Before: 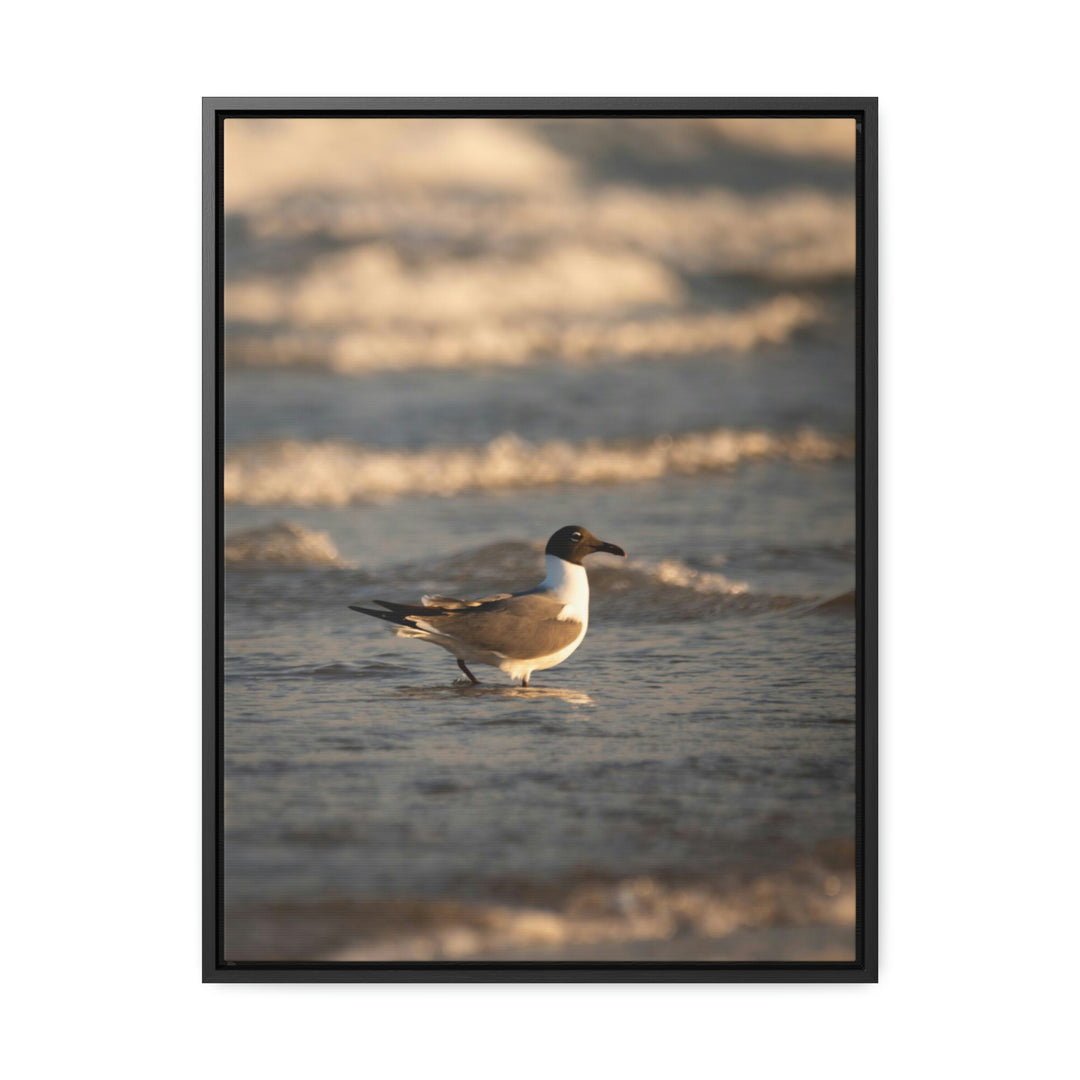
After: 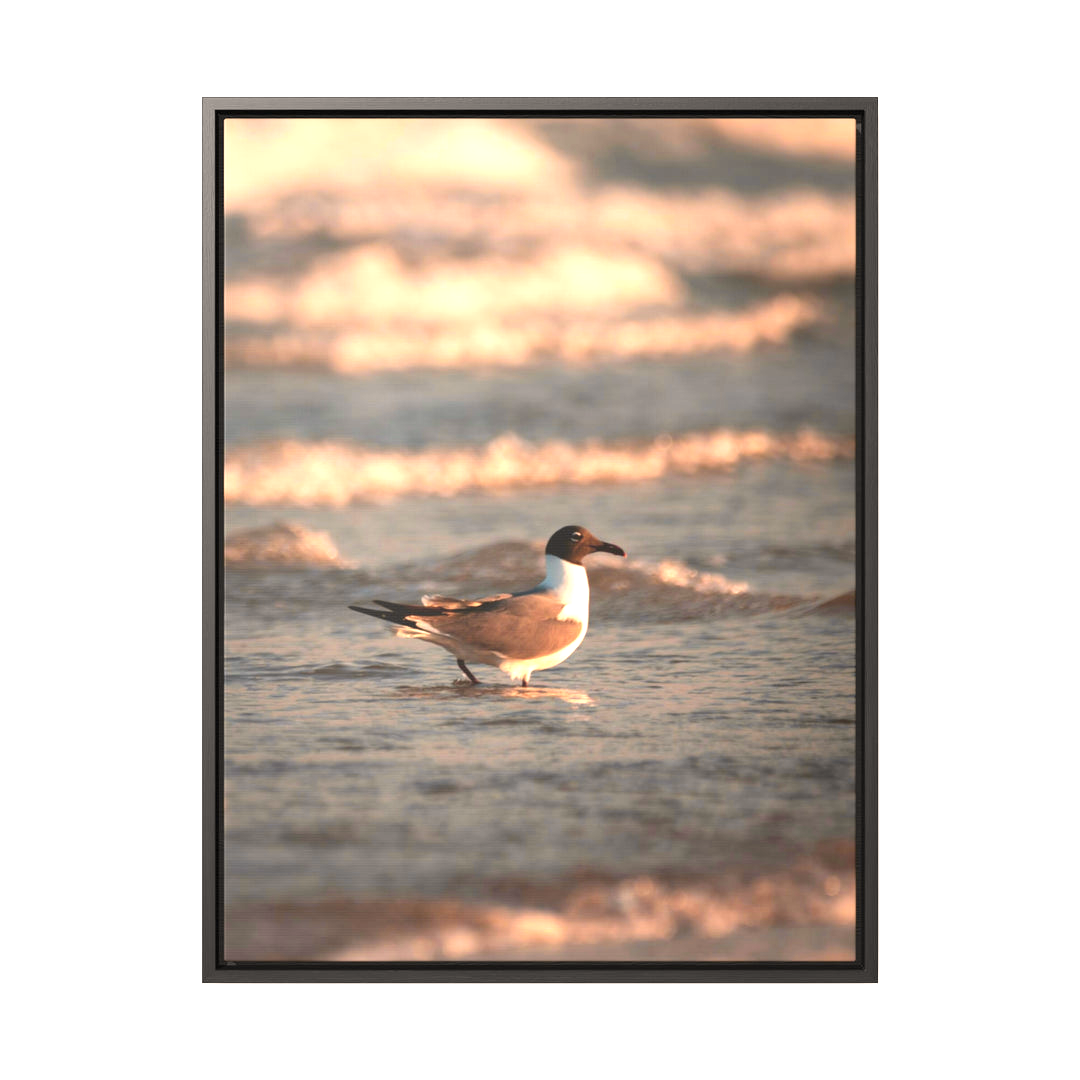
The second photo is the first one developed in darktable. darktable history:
color zones: curves: ch1 [(0.239, 0.552) (0.75, 0.5)]; ch2 [(0.25, 0.462) (0.749, 0.457)], process mode strong
color calibration: x 0.336, y 0.348, temperature 5449.66 K
exposure: black level correction 0, exposure 0.894 EV, compensate exposure bias true, compensate highlight preservation false
